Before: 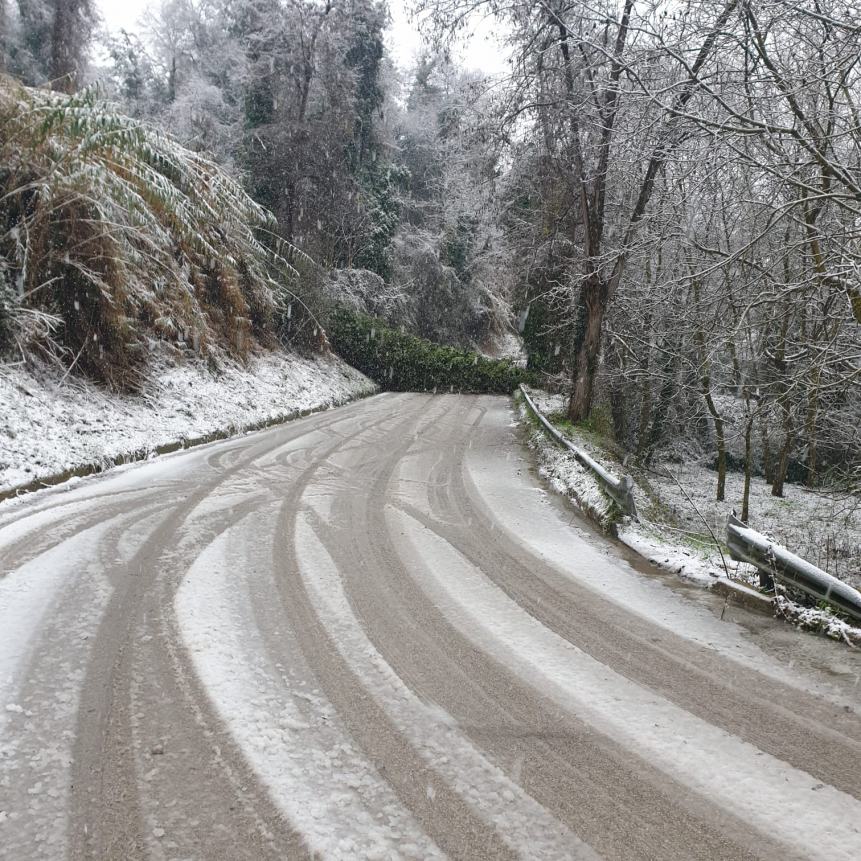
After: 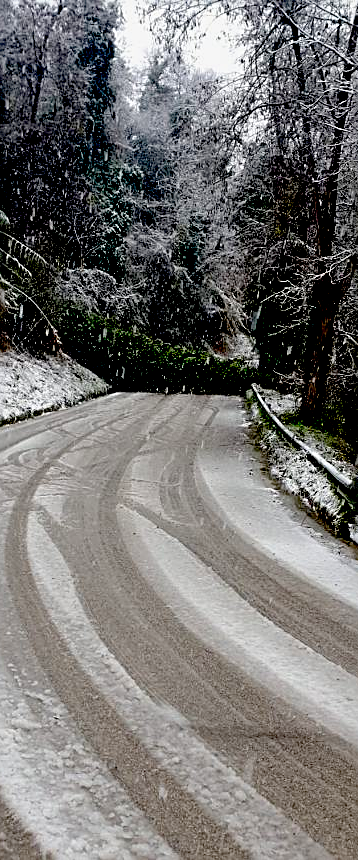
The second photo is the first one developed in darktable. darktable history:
crop: left 31.229%, right 27.105%
exposure: black level correction 0.1, exposure -0.092 EV, compensate highlight preservation false
sharpen: on, module defaults
